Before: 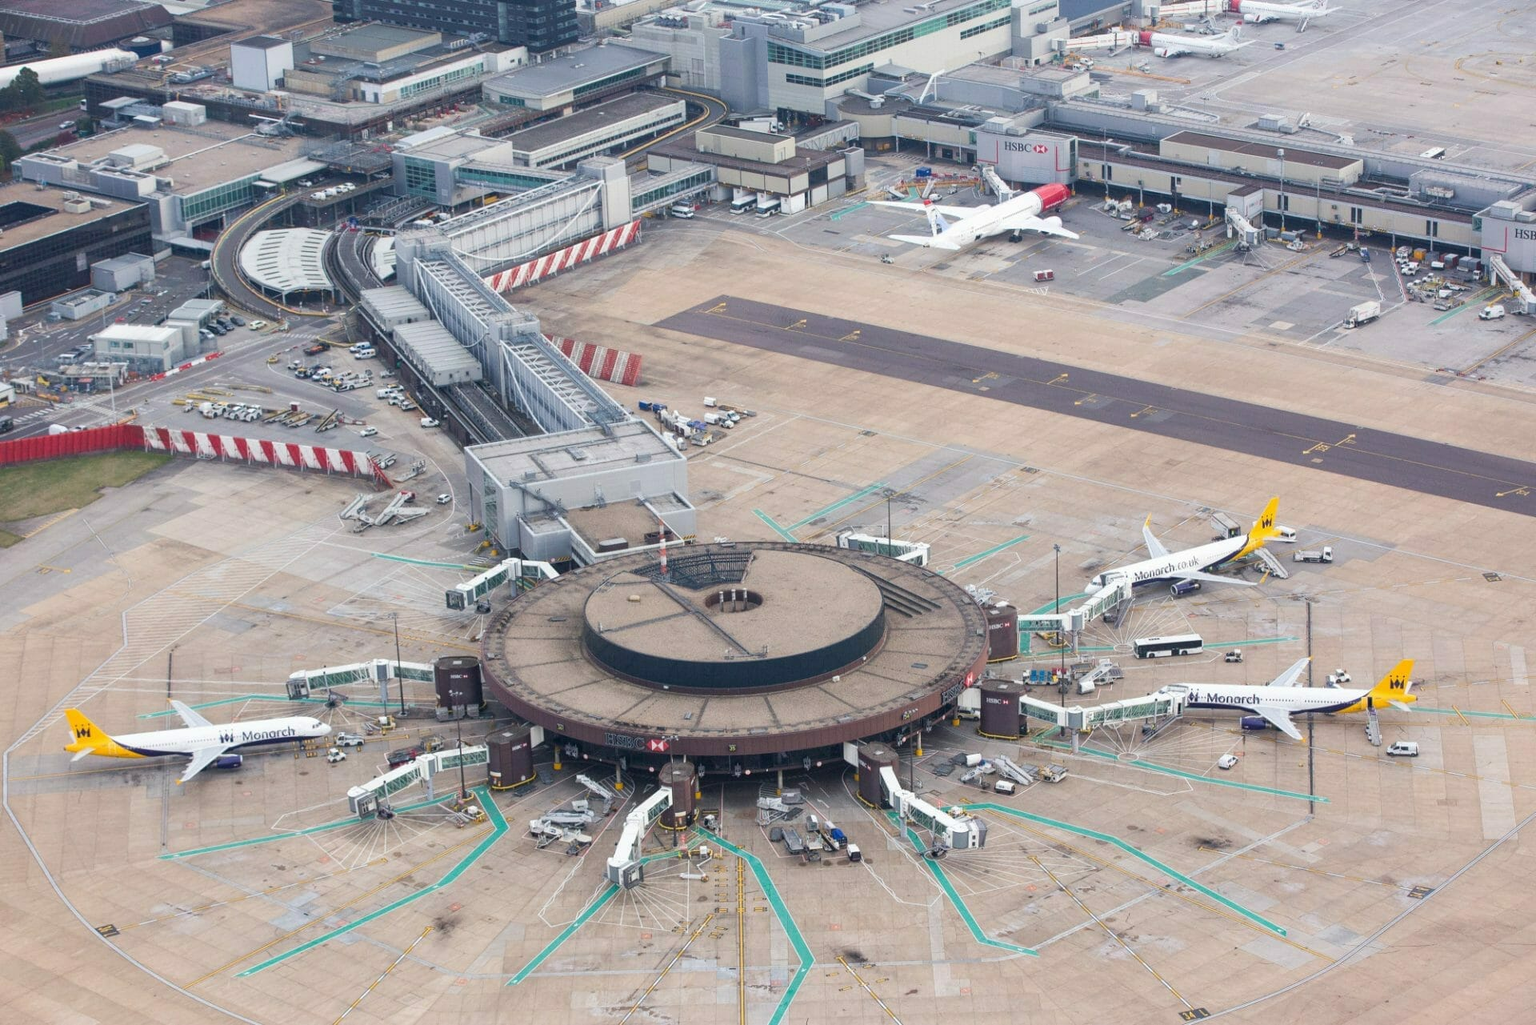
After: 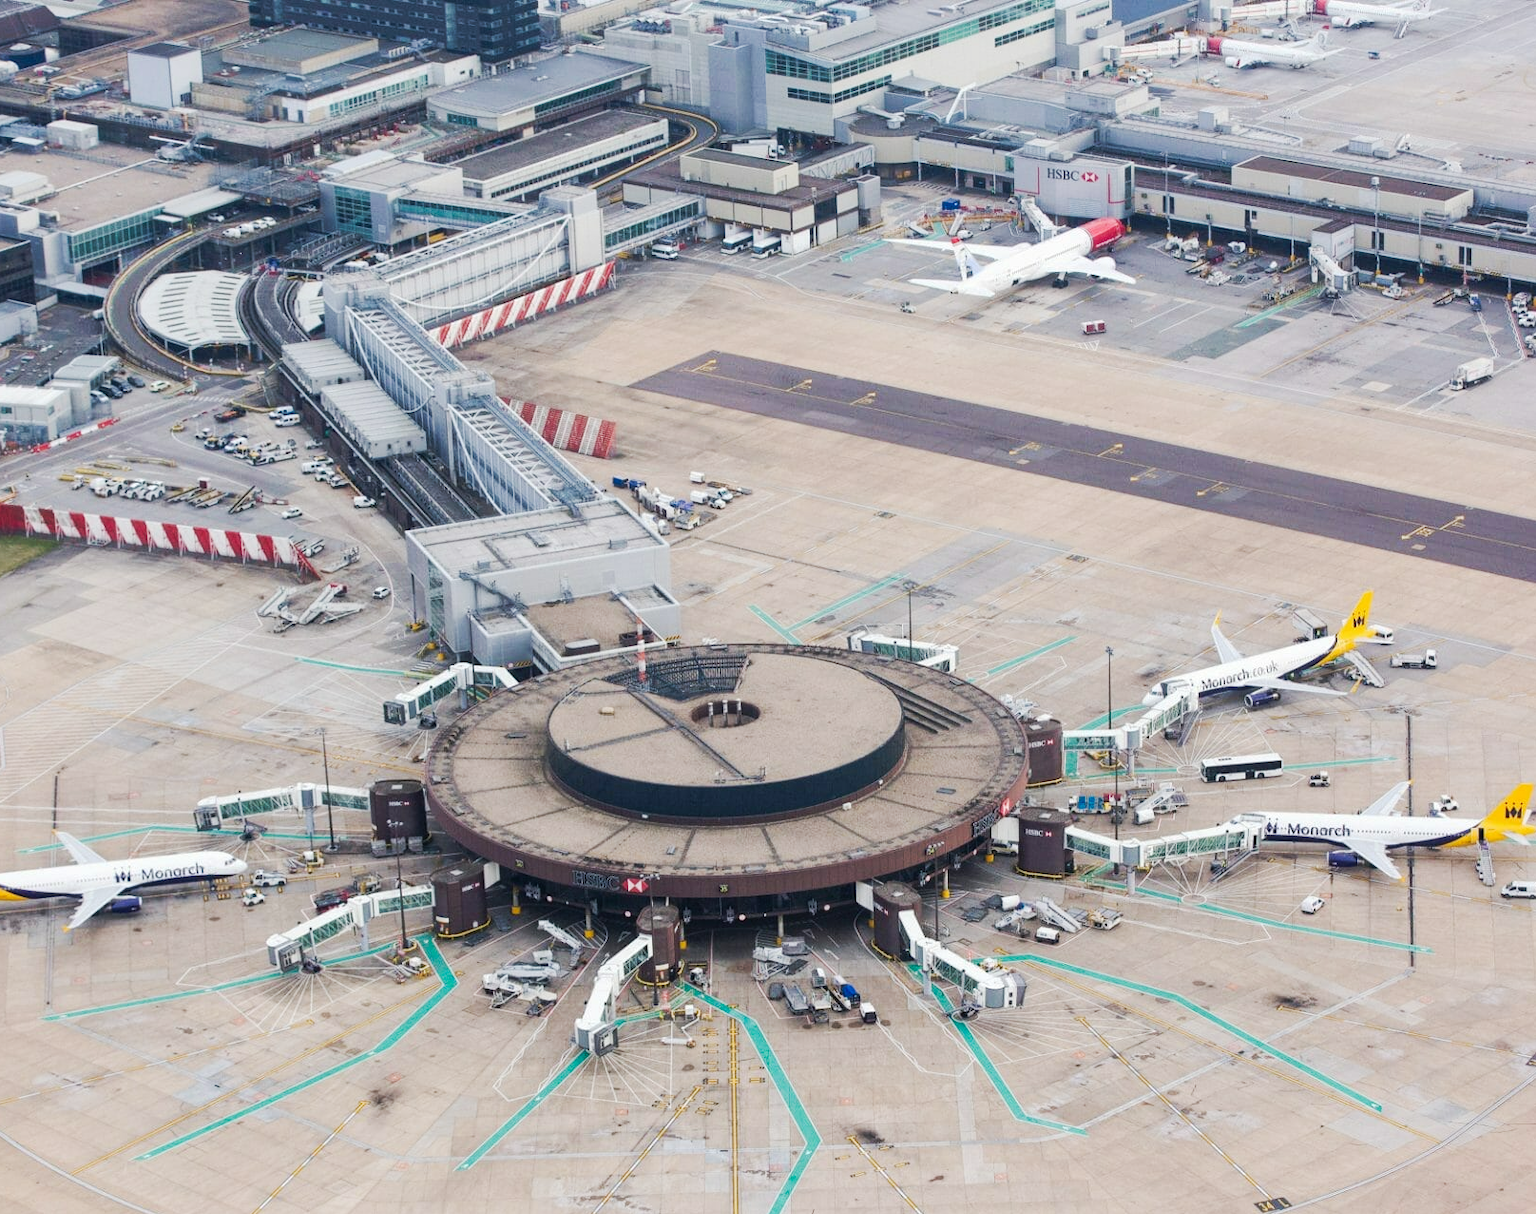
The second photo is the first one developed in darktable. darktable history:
crop: left 8.026%, right 7.374%
color zones: curves: ch1 [(0, 0.469) (0.001, 0.469) (0.12, 0.446) (0.248, 0.469) (0.5, 0.5) (0.748, 0.5) (0.999, 0.469) (1, 0.469)]
tone curve: curves: ch0 [(0, 0) (0.003, 0.005) (0.011, 0.011) (0.025, 0.022) (0.044, 0.035) (0.069, 0.051) (0.1, 0.073) (0.136, 0.106) (0.177, 0.147) (0.224, 0.195) (0.277, 0.253) (0.335, 0.315) (0.399, 0.388) (0.468, 0.488) (0.543, 0.586) (0.623, 0.685) (0.709, 0.764) (0.801, 0.838) (0.898, 0.908) (1, 1)], preserve colors none
